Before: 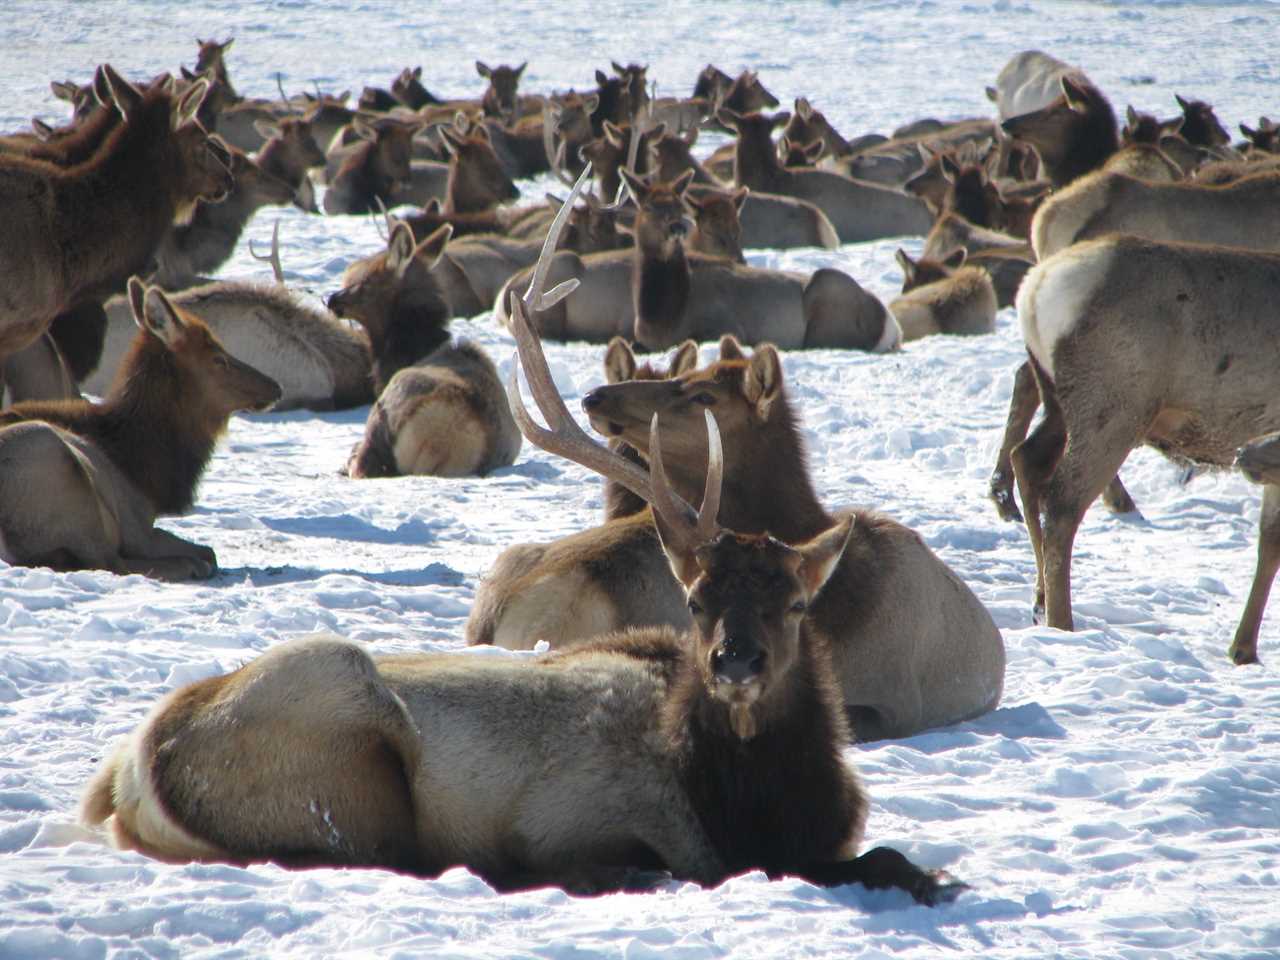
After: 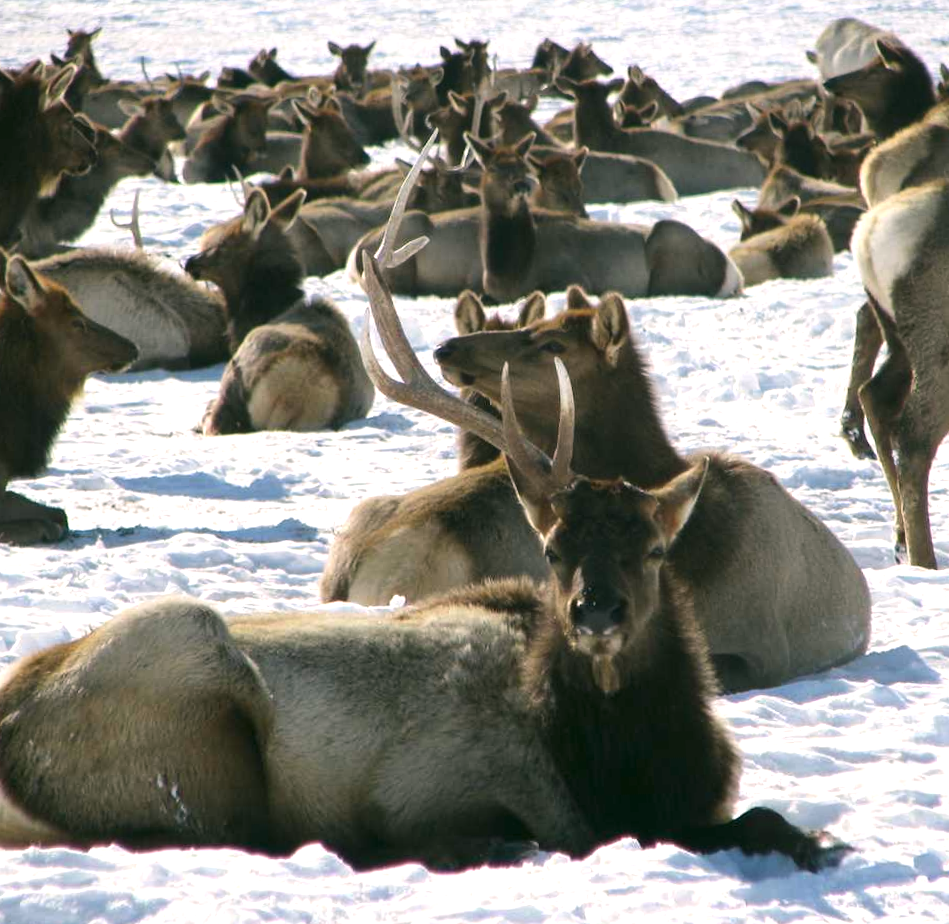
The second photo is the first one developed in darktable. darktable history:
tone equalizer: -8 EV -0.417 EV, -7 EV -0.389 EV, -6 EV -0.333 EV, -5 EV -0.222 EV, -3 EV 0.222 EV, -2 EV 0.333 EV, -1 EV 0.389 EV, +0 EV 0.417 EV, edges refinement/feathering 500, mask exposure compensation -1.57 EV, preserve details no
rotate and perspective: rotation -1.68°, lens shift (vertical) -0.146, crop left 0.049, crop right 0.912, crop top 0.032, crop bottom 0.96
crop and rotate: left 9.597%, right 10.195%
color correction: highlights a* 4.02, highlights b* 4.98, shadows a* -7.55, shadows b* 4.98
